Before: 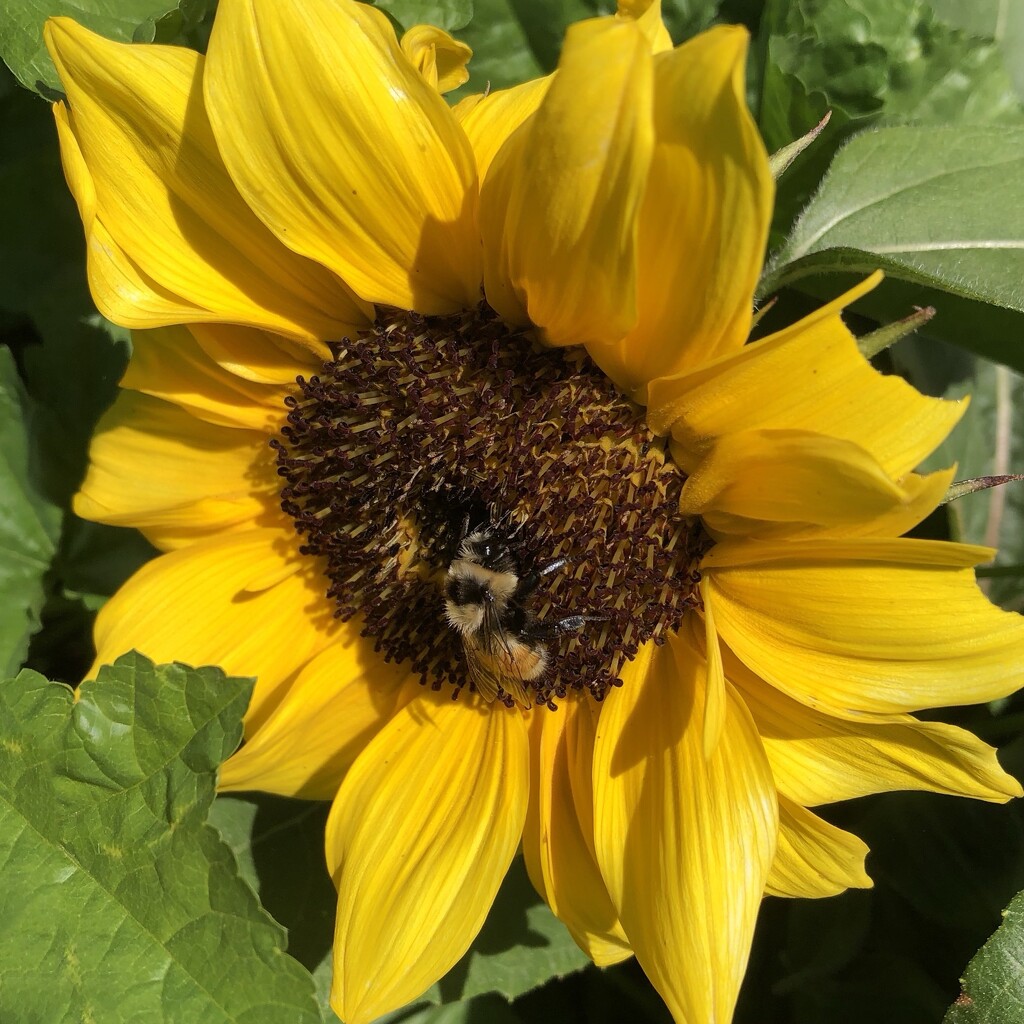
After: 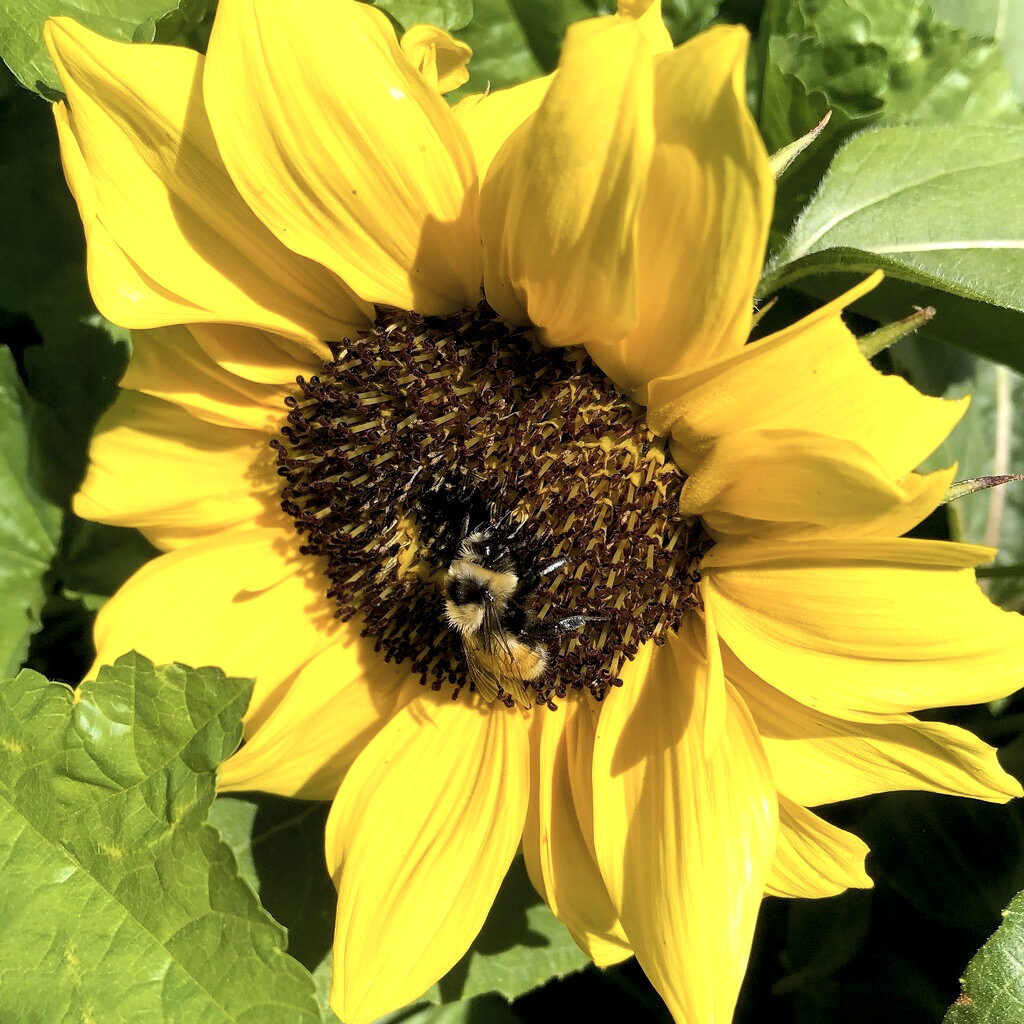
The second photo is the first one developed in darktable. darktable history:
color balance rgb: highlights gain › chroma 3.029%, highlights gain › hue 75.8°, global offset › luminance -0.888%, perceptual saturation grading › global saturation 49.376%
contrast brightness saturation: contrast 0.097, saturation -0.37
exposure: exposure 0.925 EV, compensate highlight preservation false
color calibration: illuminant Planckian (black body), adaptation linear Bradford (ICC v4), x 0.361, y 0.366, temperature 4488.83 K, saturation algorithm version 1 (2020)
